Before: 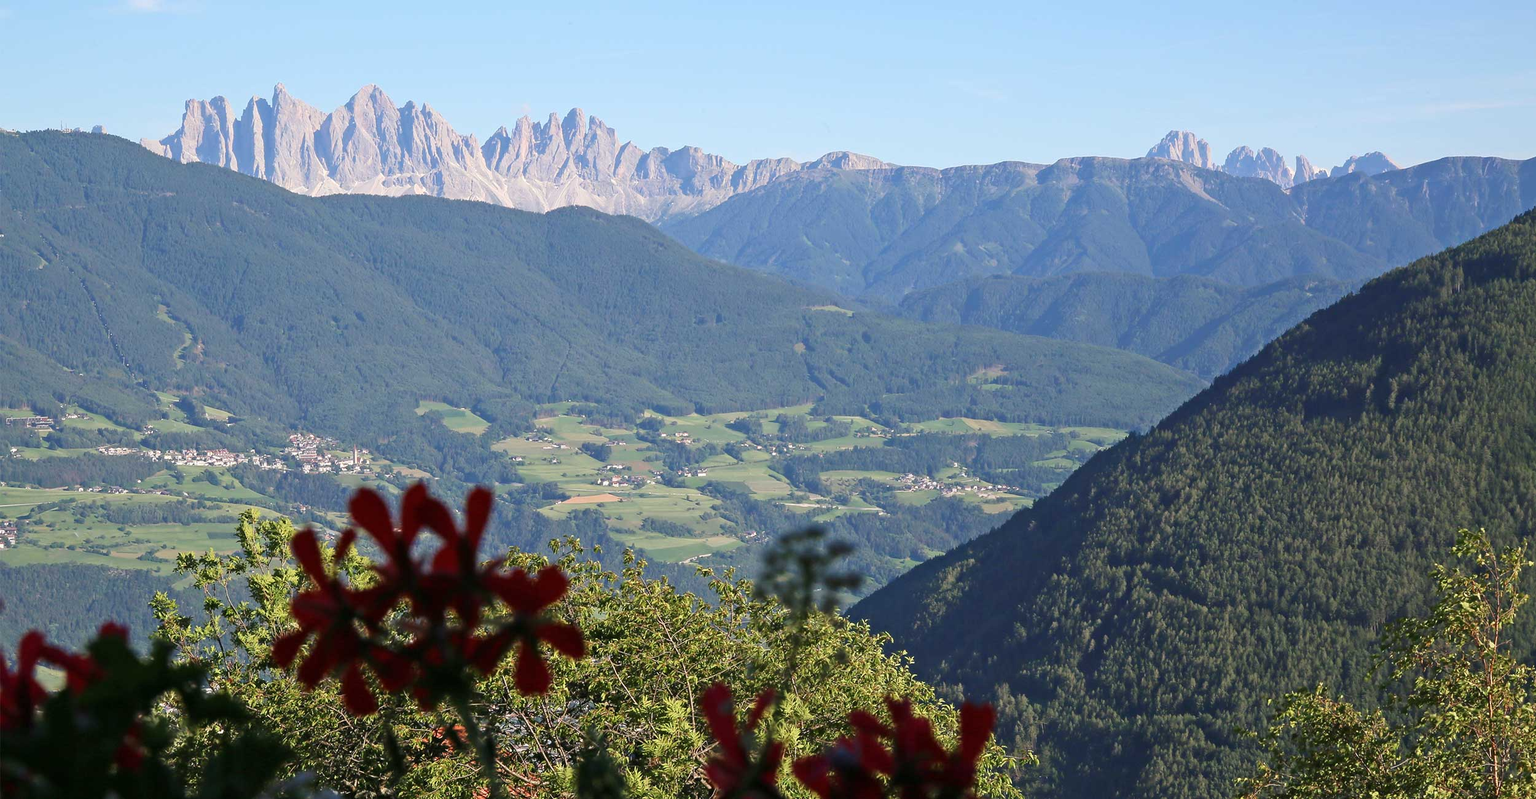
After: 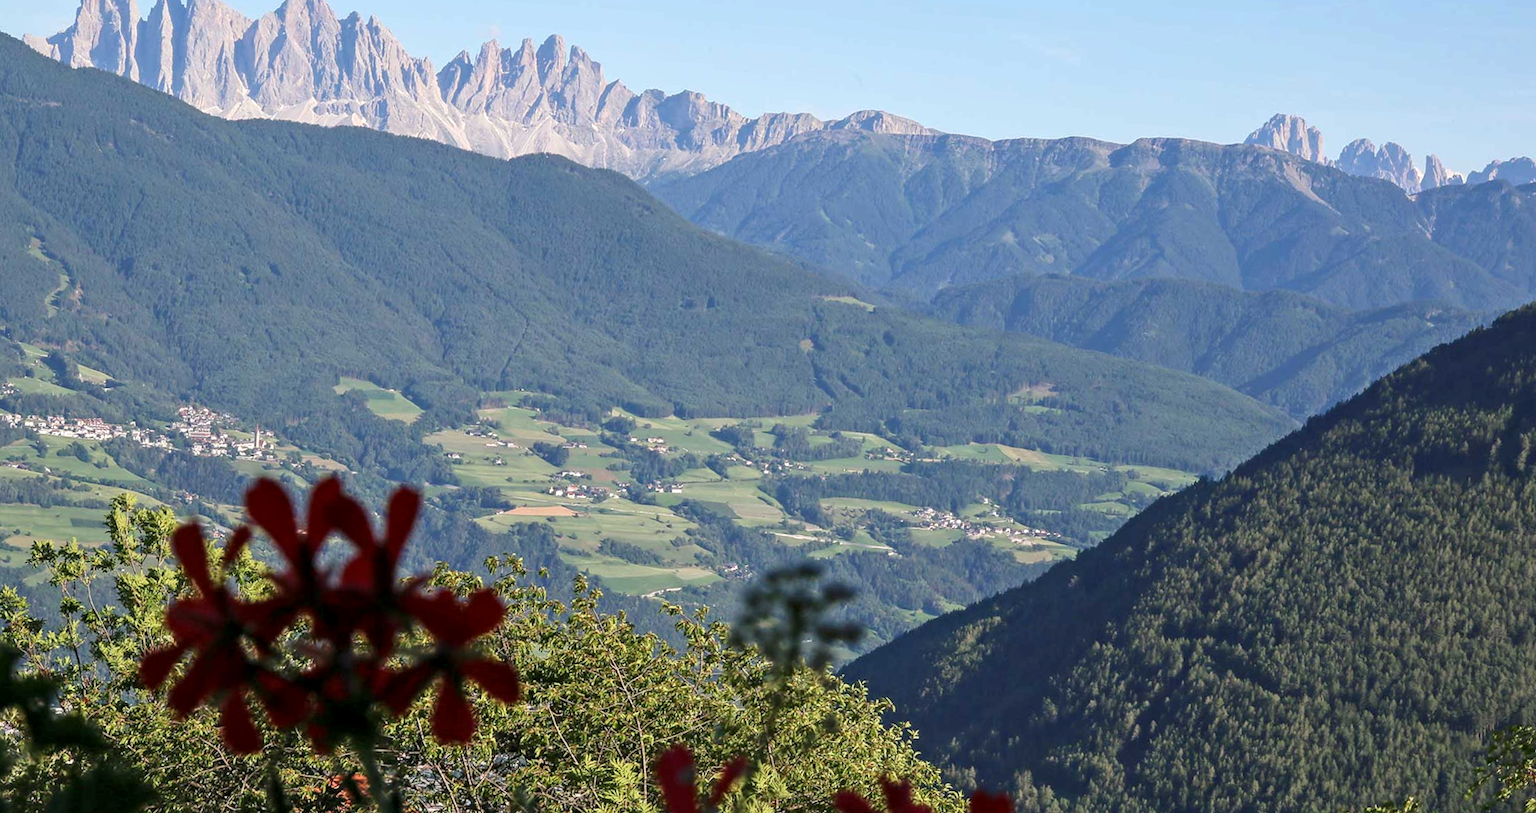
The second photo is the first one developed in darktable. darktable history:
local contrast: on, module defaults
crop and rotate: angle -3.27°, left 5.211%, top 5.211%, right 4.607%, bottom 4.607%
tone equalizer: -7 EV 0.18 EV, -6 EV 0.12 EV, -5 EV 0.08 EV, -4 EV 0.04 EV, -2 EV -0.02 EV, -1 EV -0.04 EV, +0 EV -0.06 EV, luminance estimator HSV value / RGB max
rotate and perspective: rotation 0.8°, automatic cropping off
